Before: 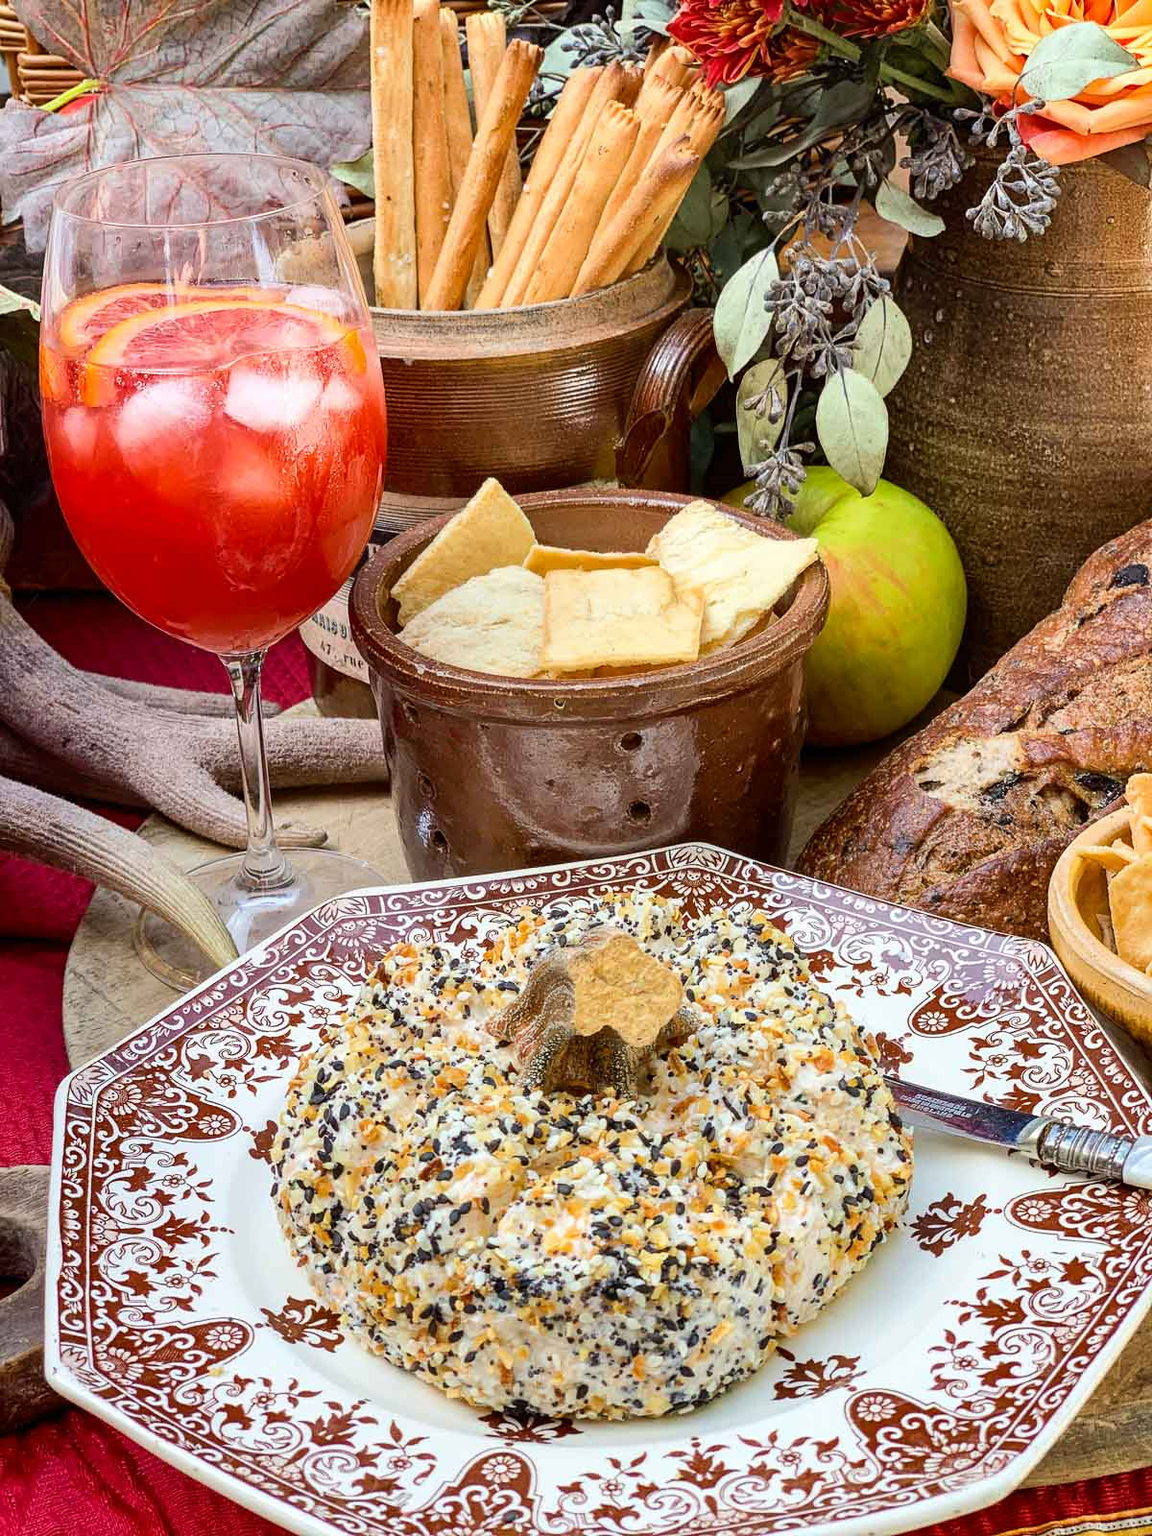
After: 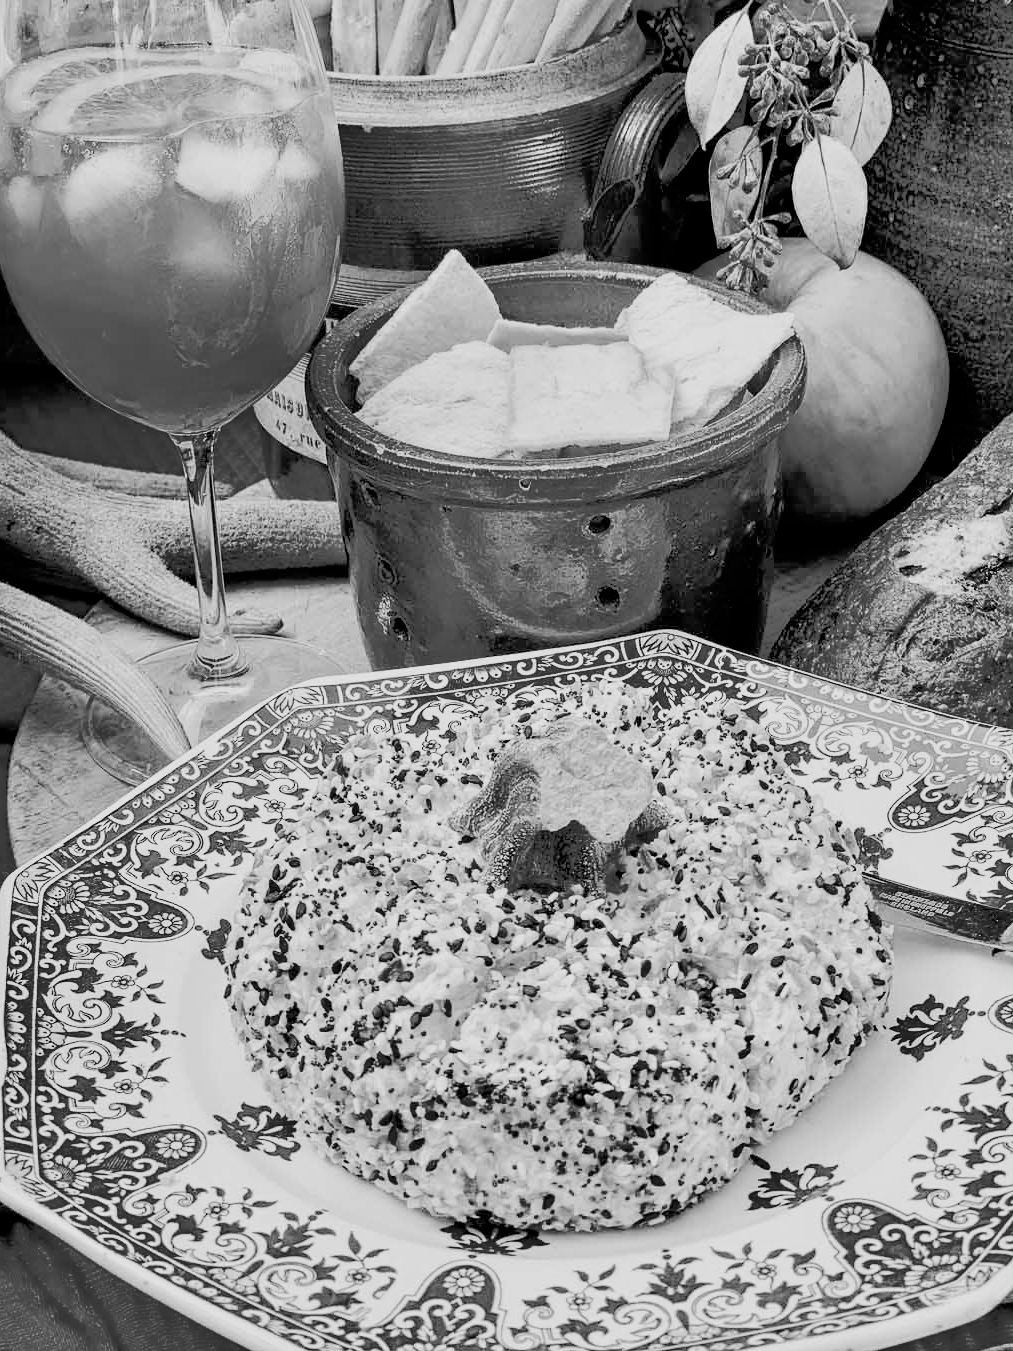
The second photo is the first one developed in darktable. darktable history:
tone equalizer: -8 EV -0.528 EV, -7 EV -0.319 EV, -6 EV -0.083 EV, -5 EV 0.413 EV, -4 EV 0.985 EV, -3 EV 0.791 EV, -2 EV -0.01 EV, -1 EV 0.14 EV, +0 EV -0.012 EV, smoothing 1
monochrome: on, module defaults
crop and rotate: left 4.842%, top 15.51%, right 10.668%
filmic rgb: black relative exposure -5 EV, hardness 2.88, contrast 1.2, highlights saturation mix -30%
